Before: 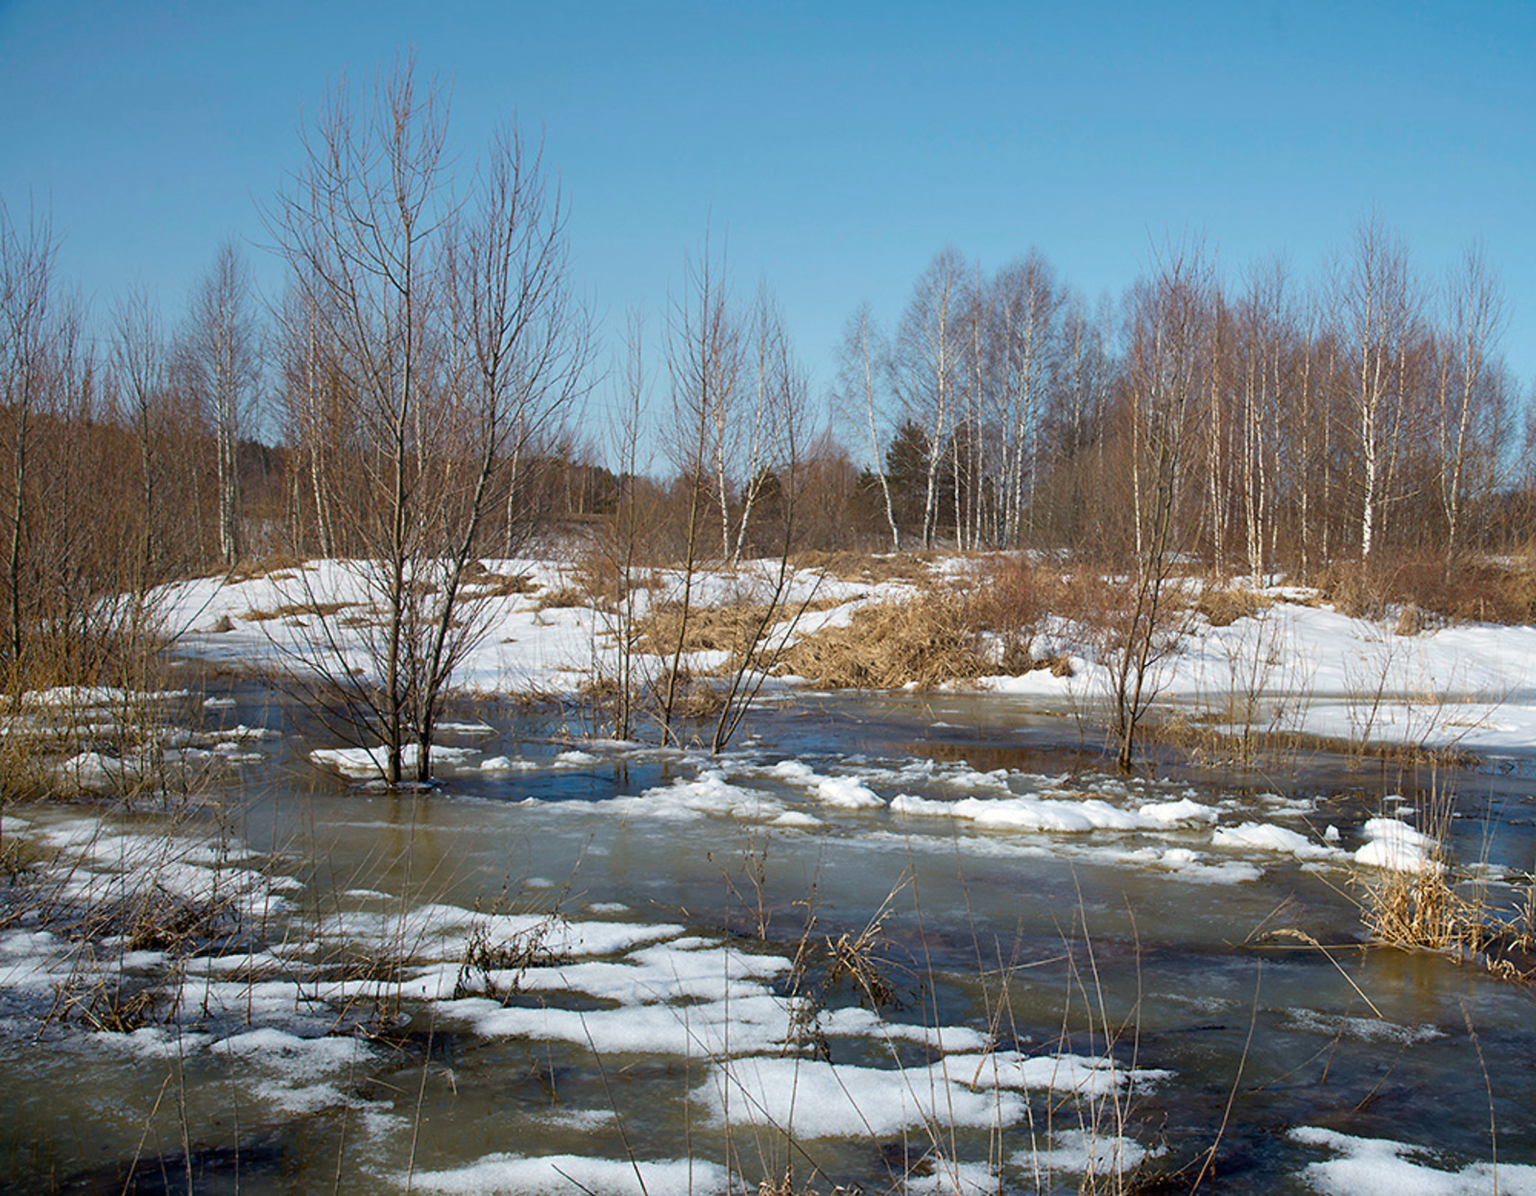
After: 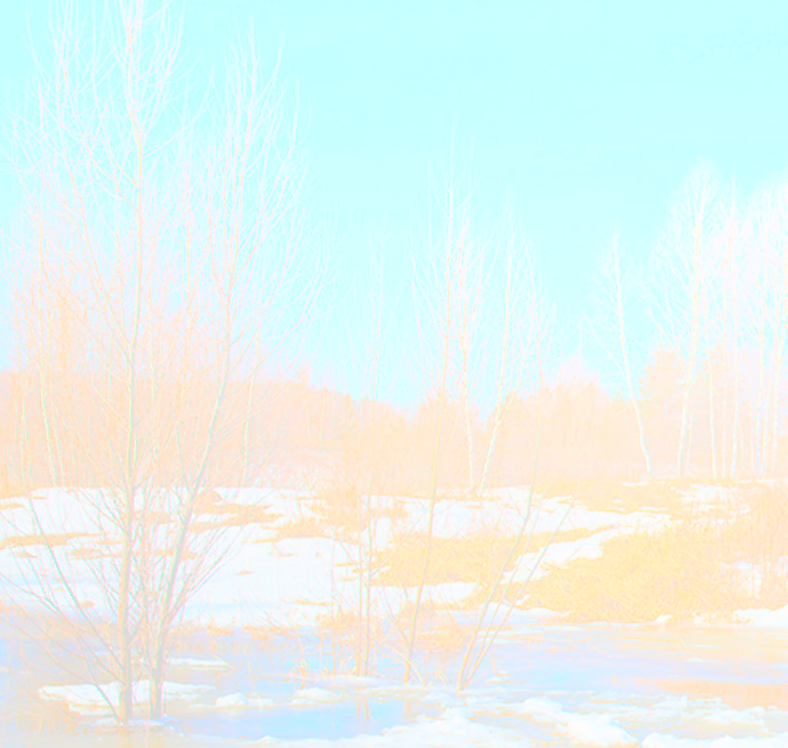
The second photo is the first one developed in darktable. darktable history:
local contrast: highlights 68%, shadows 68%, detail 82%, midtone range 0.325
crop: left 17.835%, top 7.675%, right 32.881%, bottom 32.213%
bloom: size 70%, threshold 25%, strength 70%
